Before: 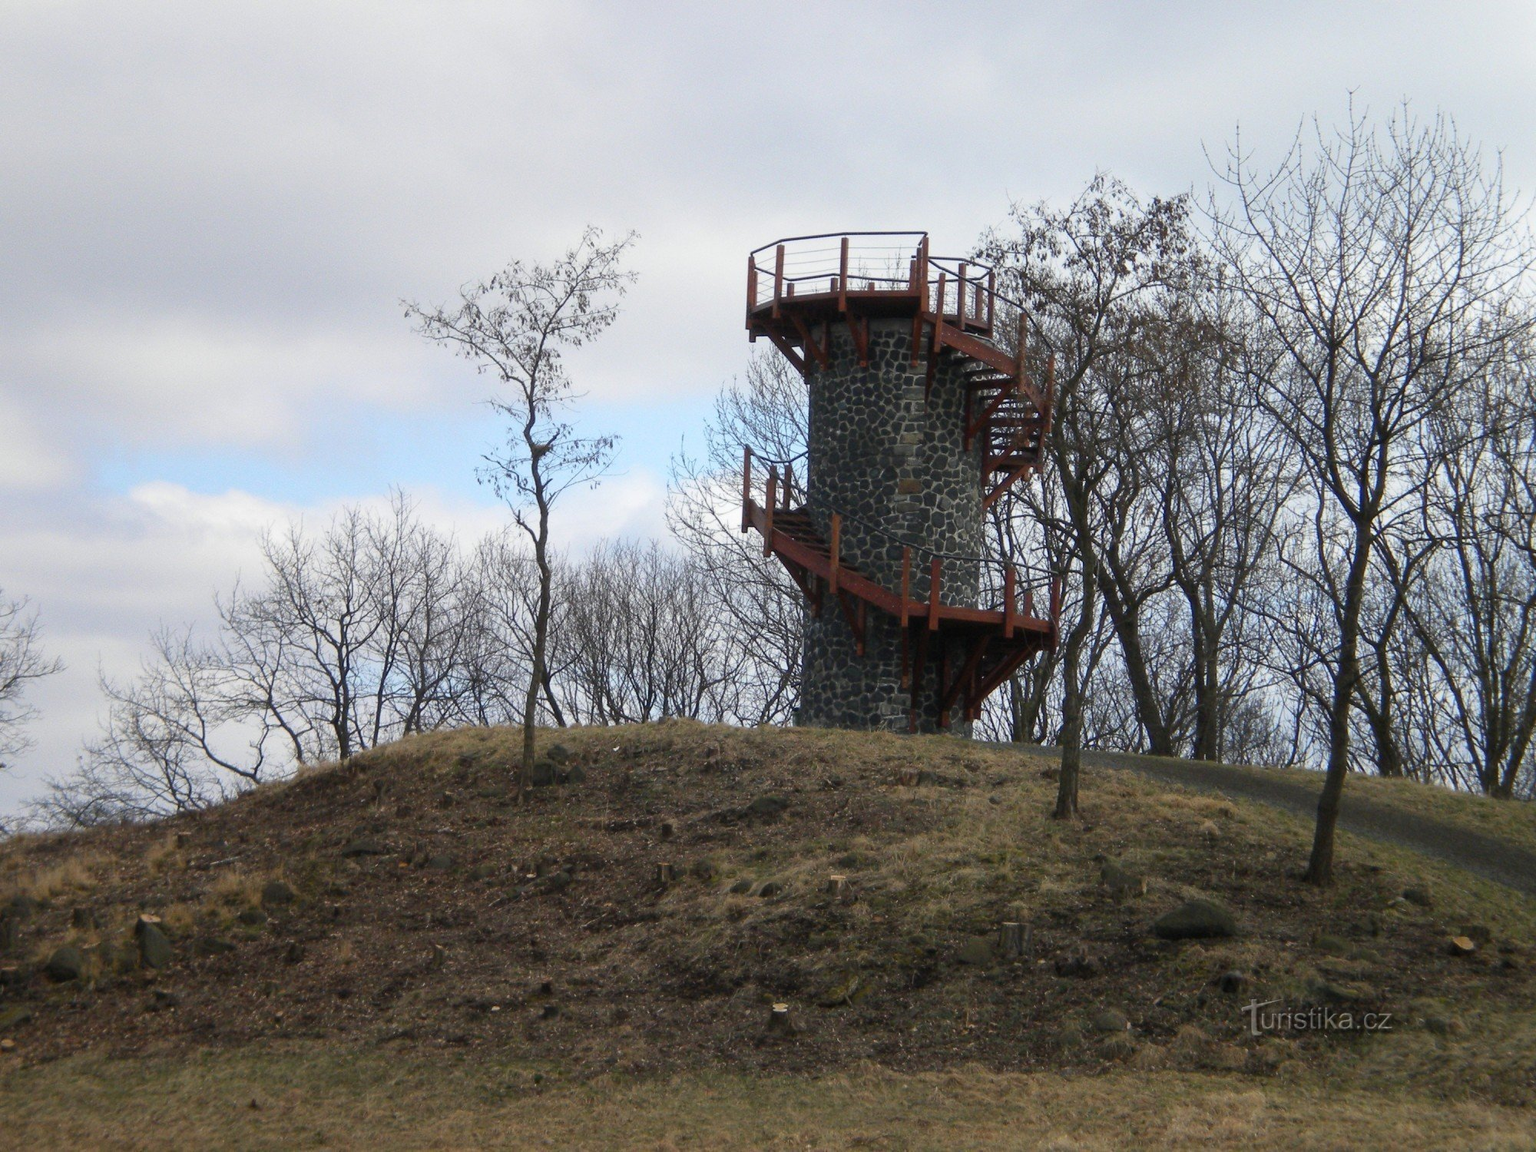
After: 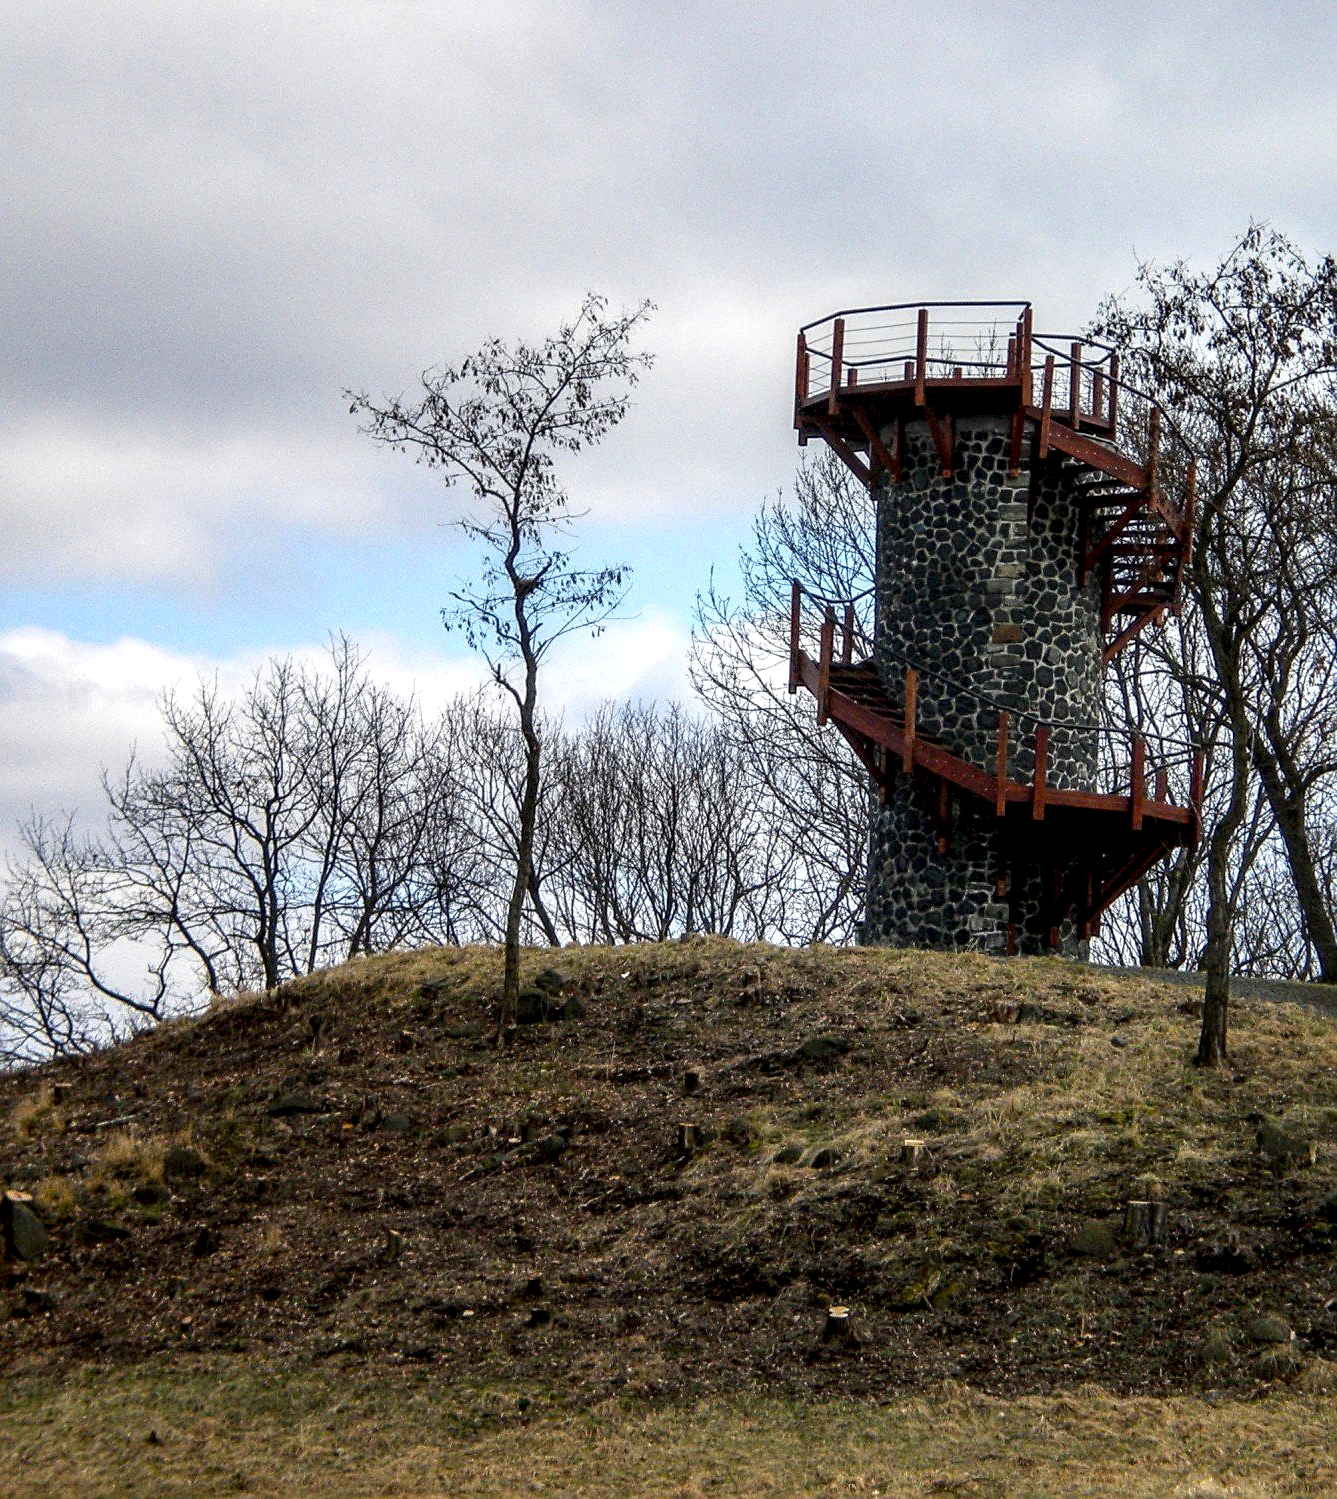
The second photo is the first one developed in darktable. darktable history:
sharpen: on, module defaults
crop and rotate: left 8.859%, right 24.248%
local contrast: highlights 22%, detail 197%
color balance rgb: linear chroma grading › global chroma 0.811%, perceptual saturation grading › global saturation 28.704%, perceptual saturation grading › mid-tones 12.533%, perceptual saturation grading › shadows 9.943%
